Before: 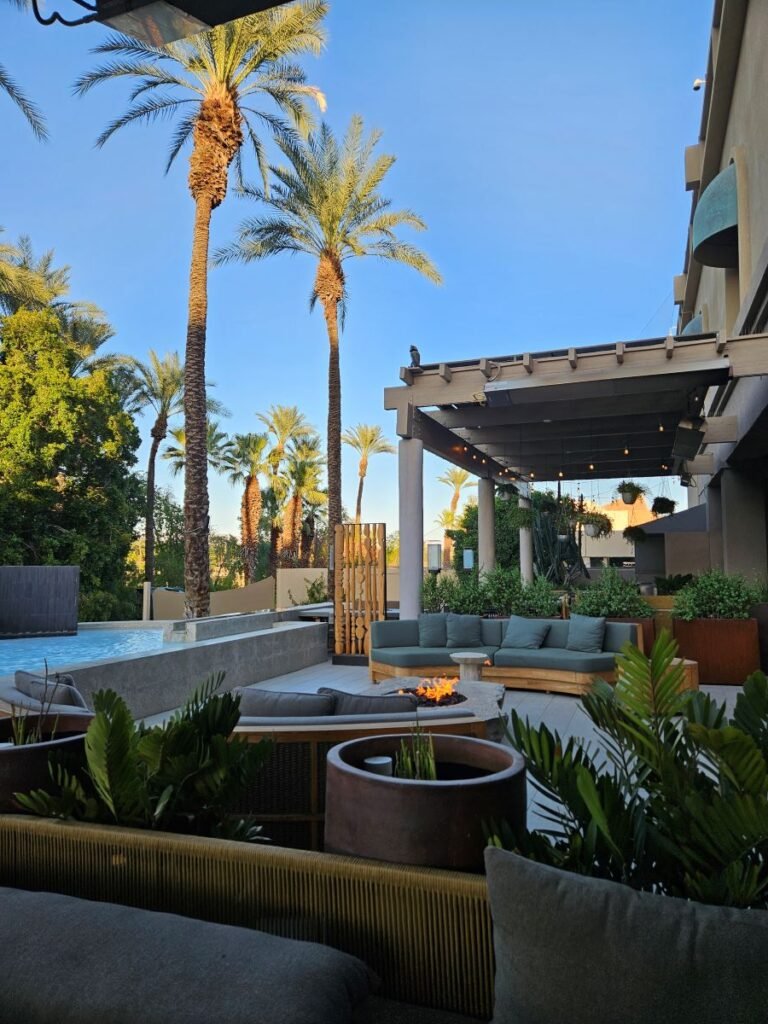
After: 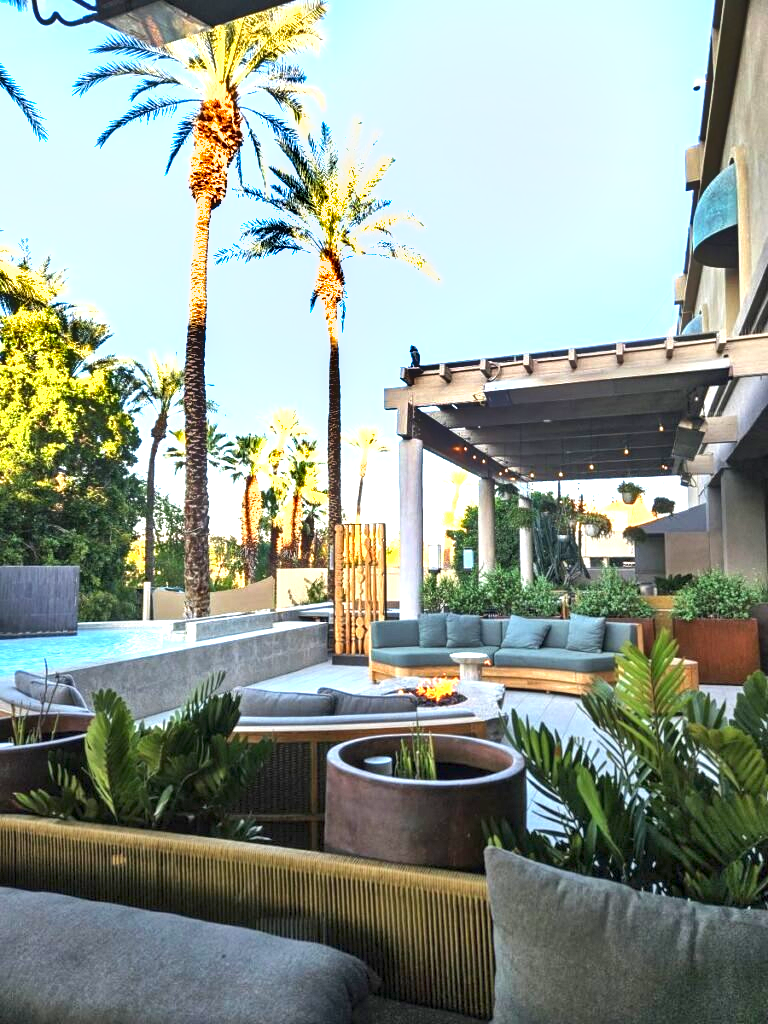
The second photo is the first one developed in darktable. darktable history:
exposure: black level correction 0, exposure 1.741 EV, compensate exposure bias true, compensate highlight preservation false
shadows and highlights: soften with gaussian
local contrast: on, module defaults
